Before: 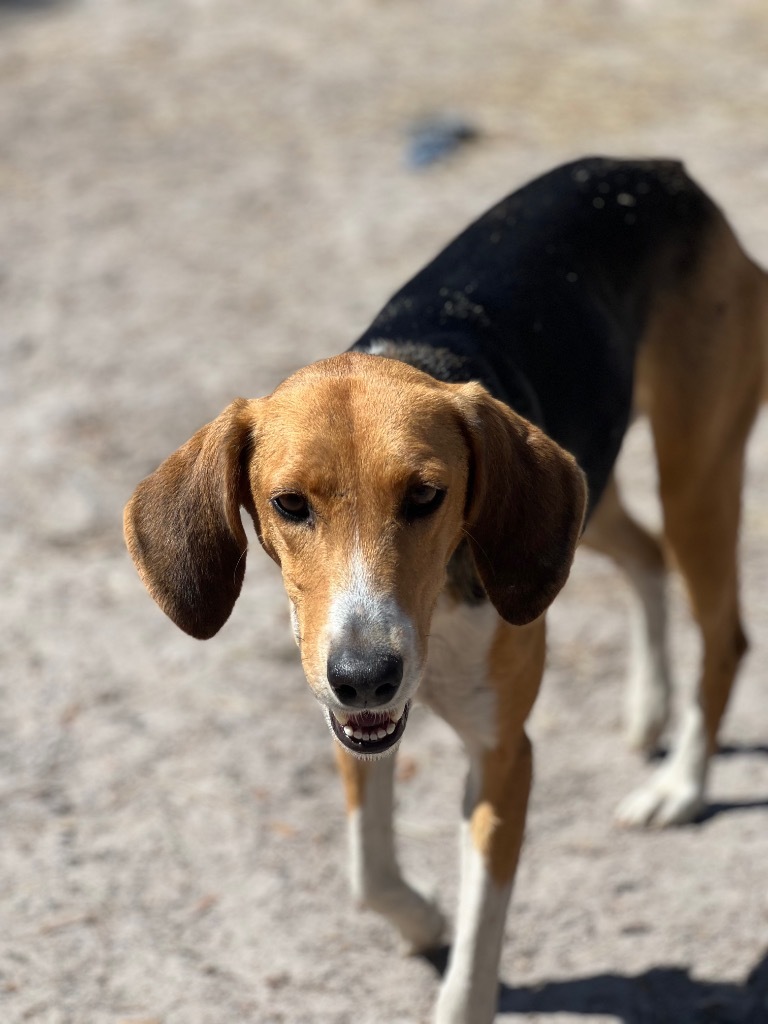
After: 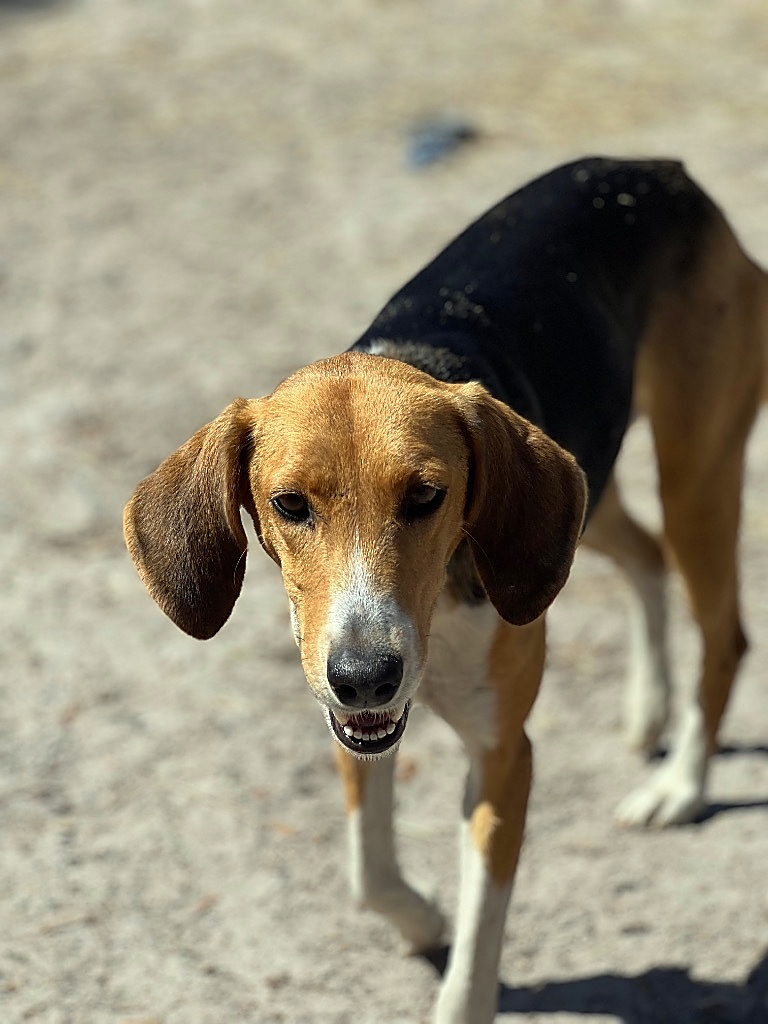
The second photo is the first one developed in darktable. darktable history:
sharpen: radius 1.4, amount 1.25, threshold 0.7
color correction: highlights a* -4.28, highlights b* 6.53
